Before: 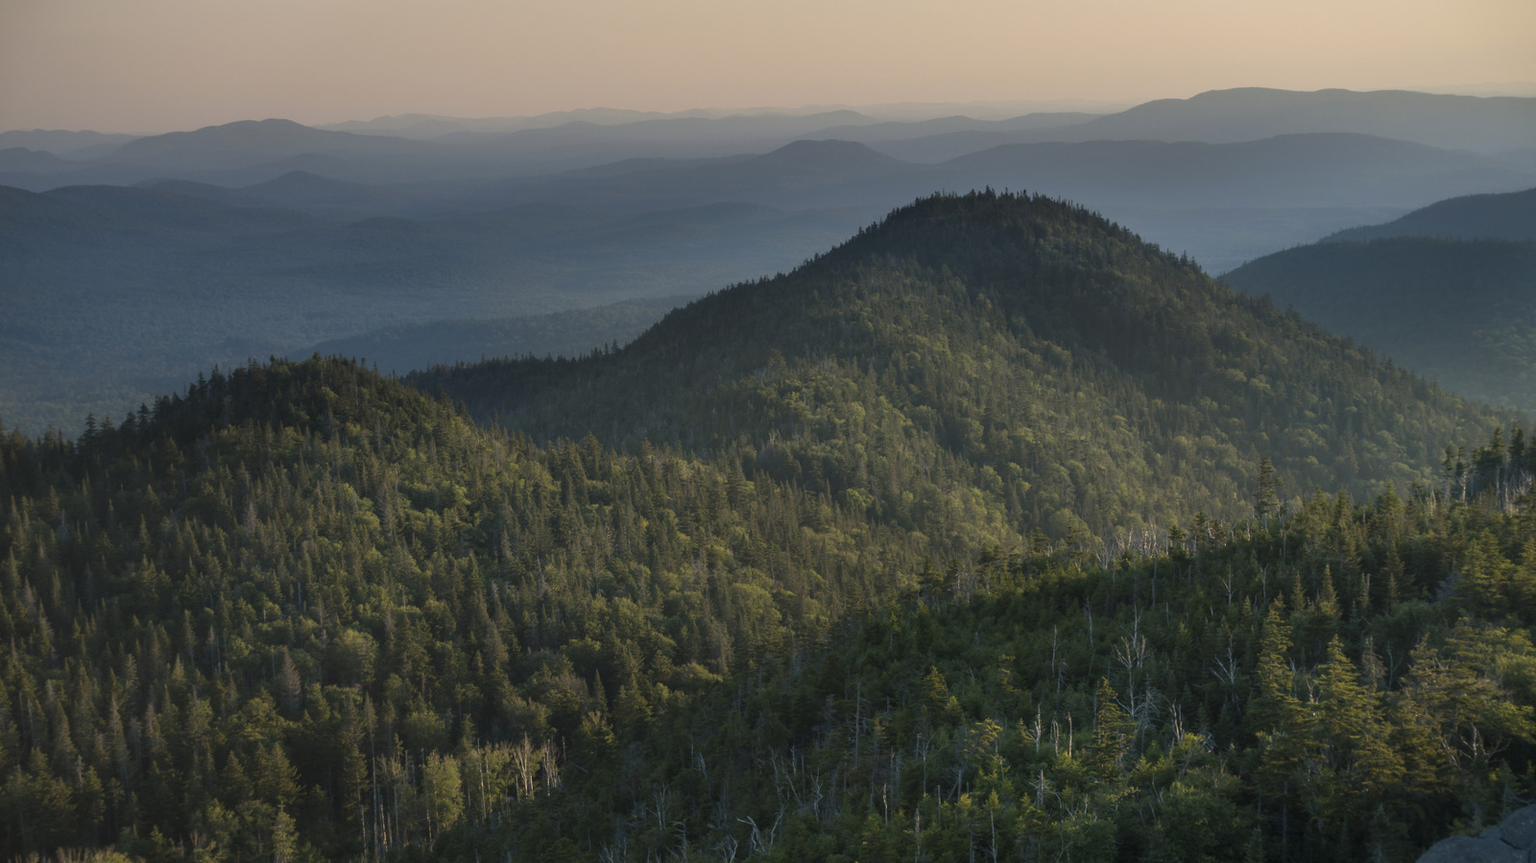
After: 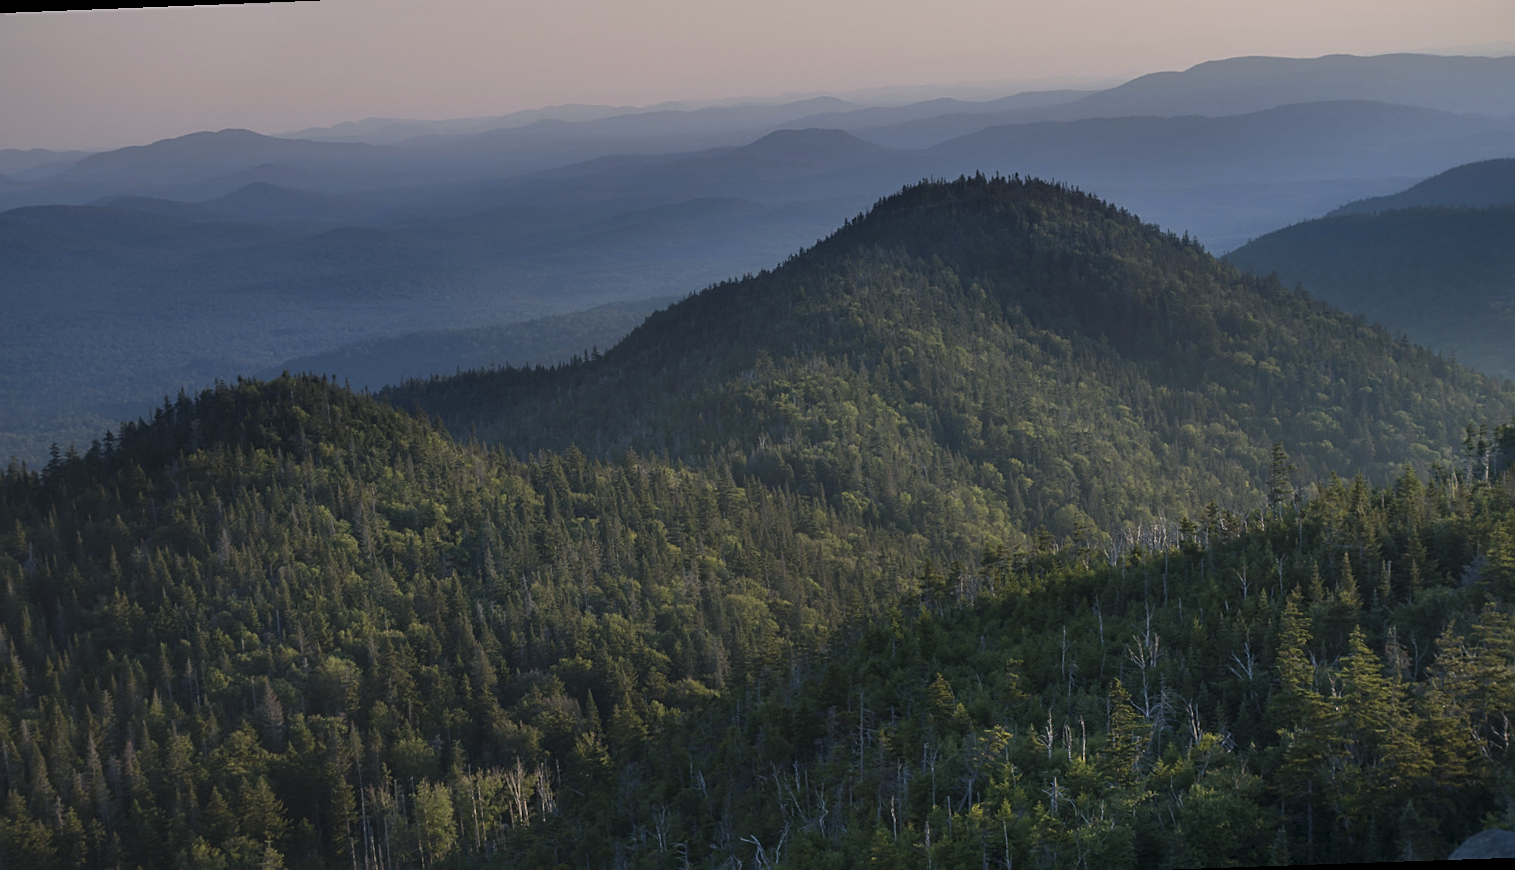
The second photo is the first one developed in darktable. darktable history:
shadows and highlights: shadows -20, white point adjustment -2, highlights -35
rotate and perspective: rotation -2.12°, lens shift (vertical) 0.009, lens shift (horizontal) -0.008, automatic cropping original format, crop left 0.036, crop right 0.964, crop top 0.05, crop bottom 0.959
white balance: red 0.967, blue 1.119, emerald 0.756
sharpen: on, module defaults
